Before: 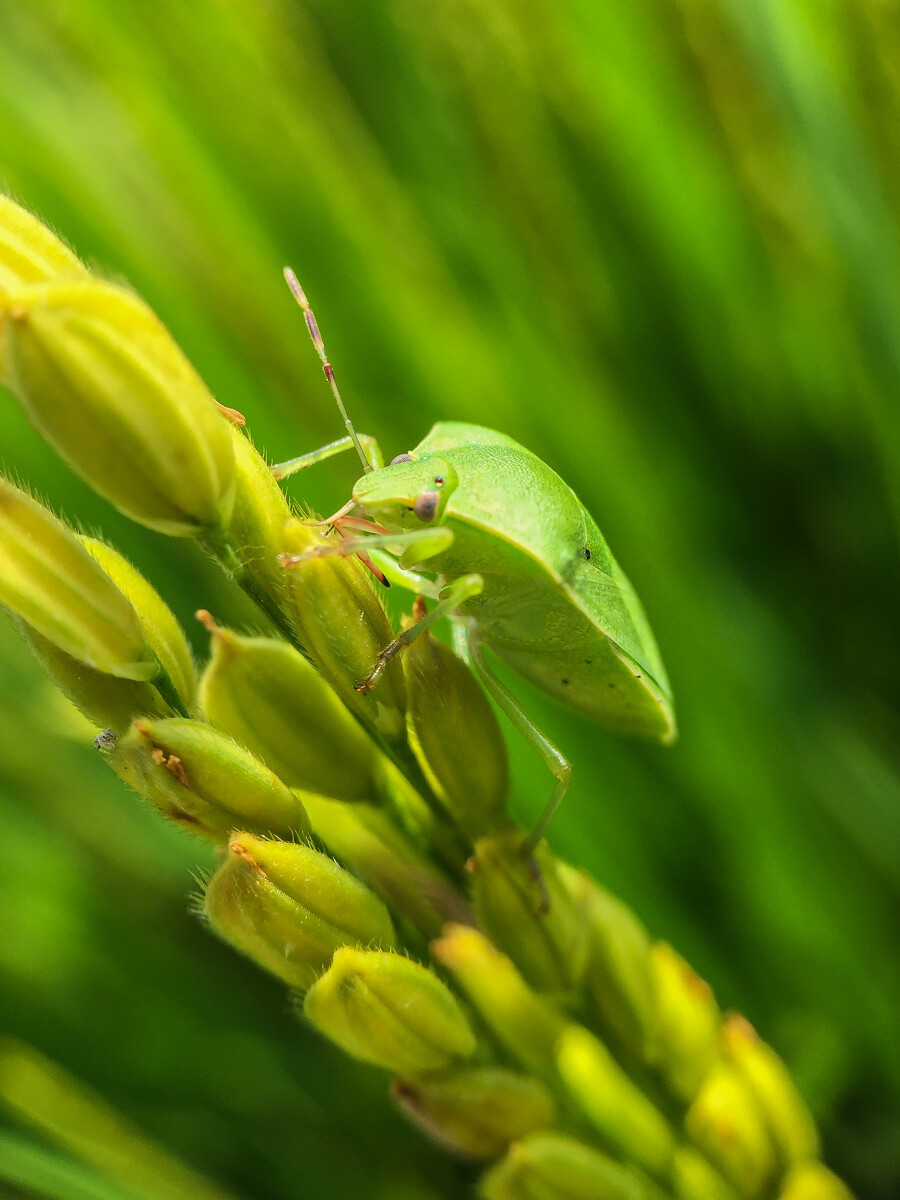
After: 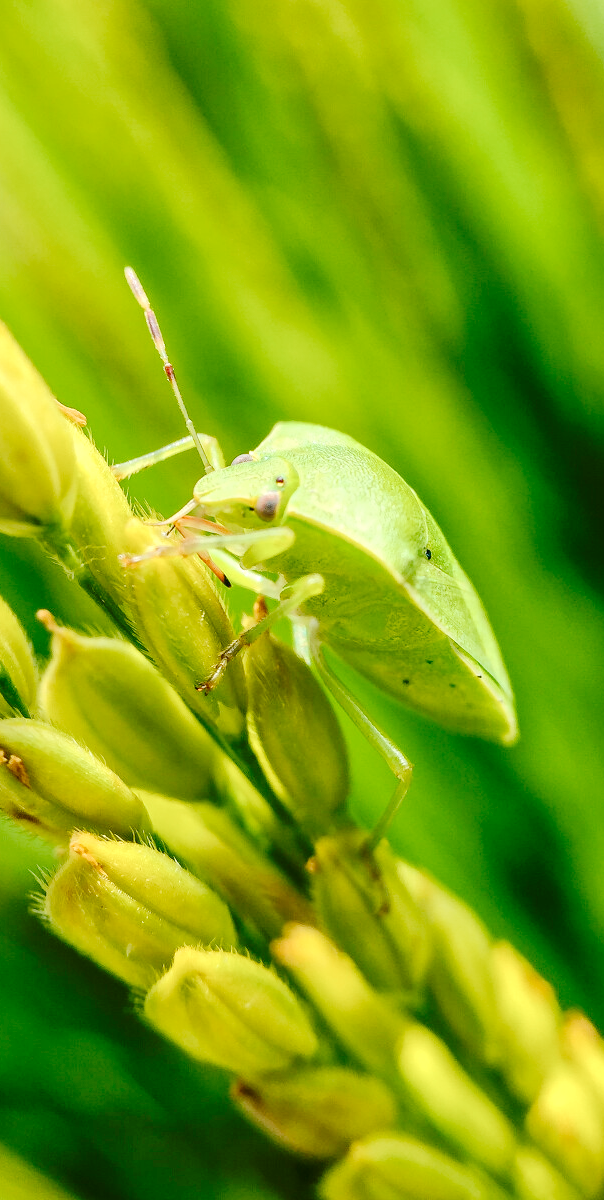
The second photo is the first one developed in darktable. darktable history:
crop and rotate: left 17.718%, right 15.088%
tone curve: curves: ch0 [(0.014, 0) (0.13, 0.09) (0.227, 0.211) (0.33, 0.395) (0.494, 0.615) (0.662, 0.76) (0.795, 0.846) (1, 0.969)]; ch1 [(0, 0) (0.366, 0.367) (0.447, 0.416) (0.473, 0.484) (0.504, 0.502) (0.525, 0.518) (0.564, 0.601) (0.634, 0.66) (0.746, 0.804) (1, 1)]; ch2 [(0, 0) (0.333, 0.346) (0.375, 0.375) (0.424, 0.43) (0.476, 0.498) (0.496, 0.505) (0.517, 0.522) (0.548, 0.548) (0.579, 0.618) (0.651, 0.674) (0.688, 0.728) (1, 1)], preserve colors none
exposure: exposure 0.357 EV, compensate highlight preservation false
local contrast: mode bilateral grid, contrast 19, coarseness 49, detail 119%, midtone range 0.2
